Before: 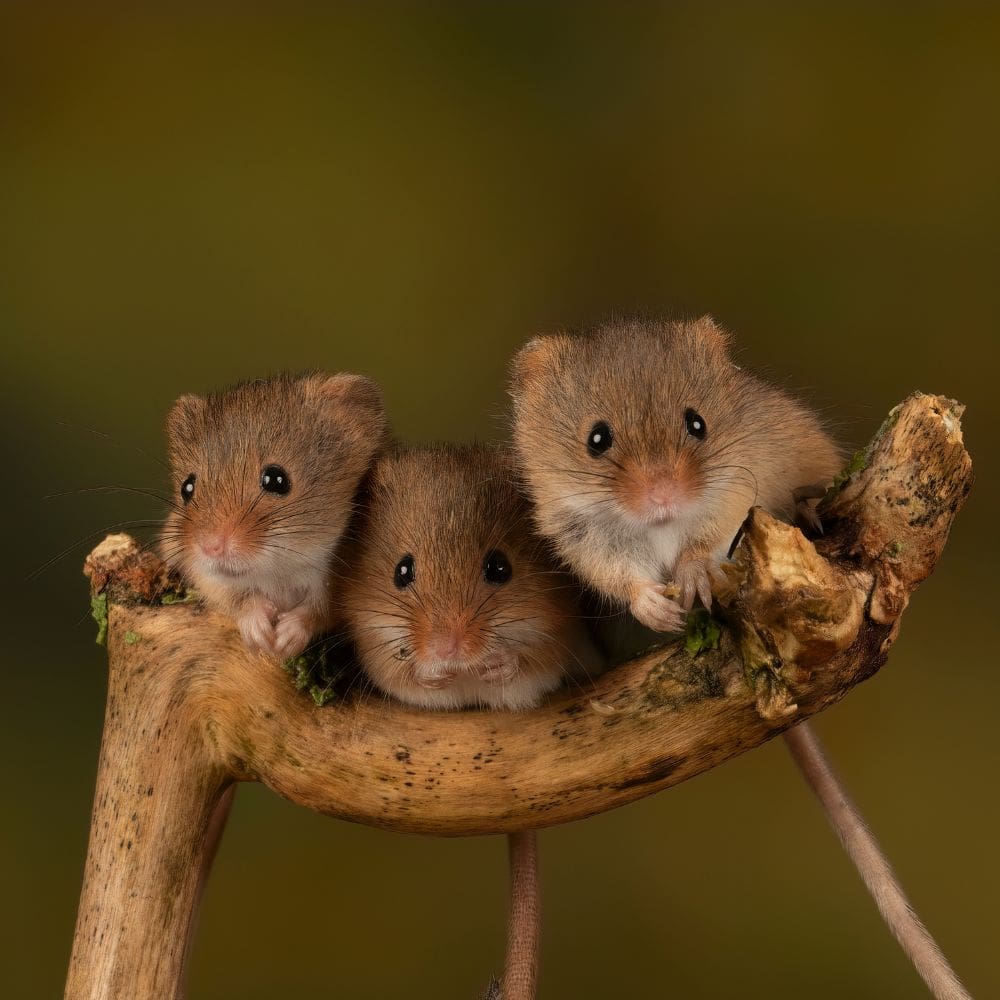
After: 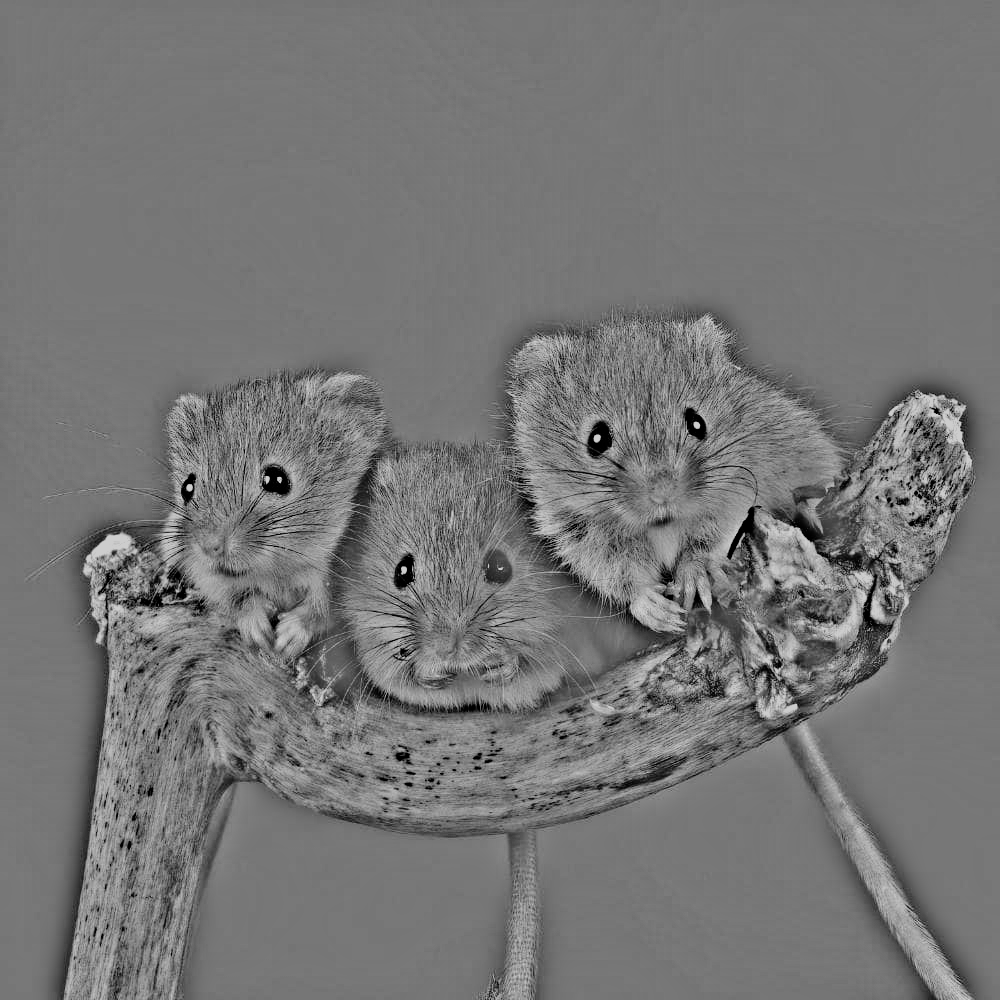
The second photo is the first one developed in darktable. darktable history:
highpass: on, module defaults
filmic rgb: black relative exposure -6.82 EV, white relative exposure 5.89 EV, hardness 2.71
